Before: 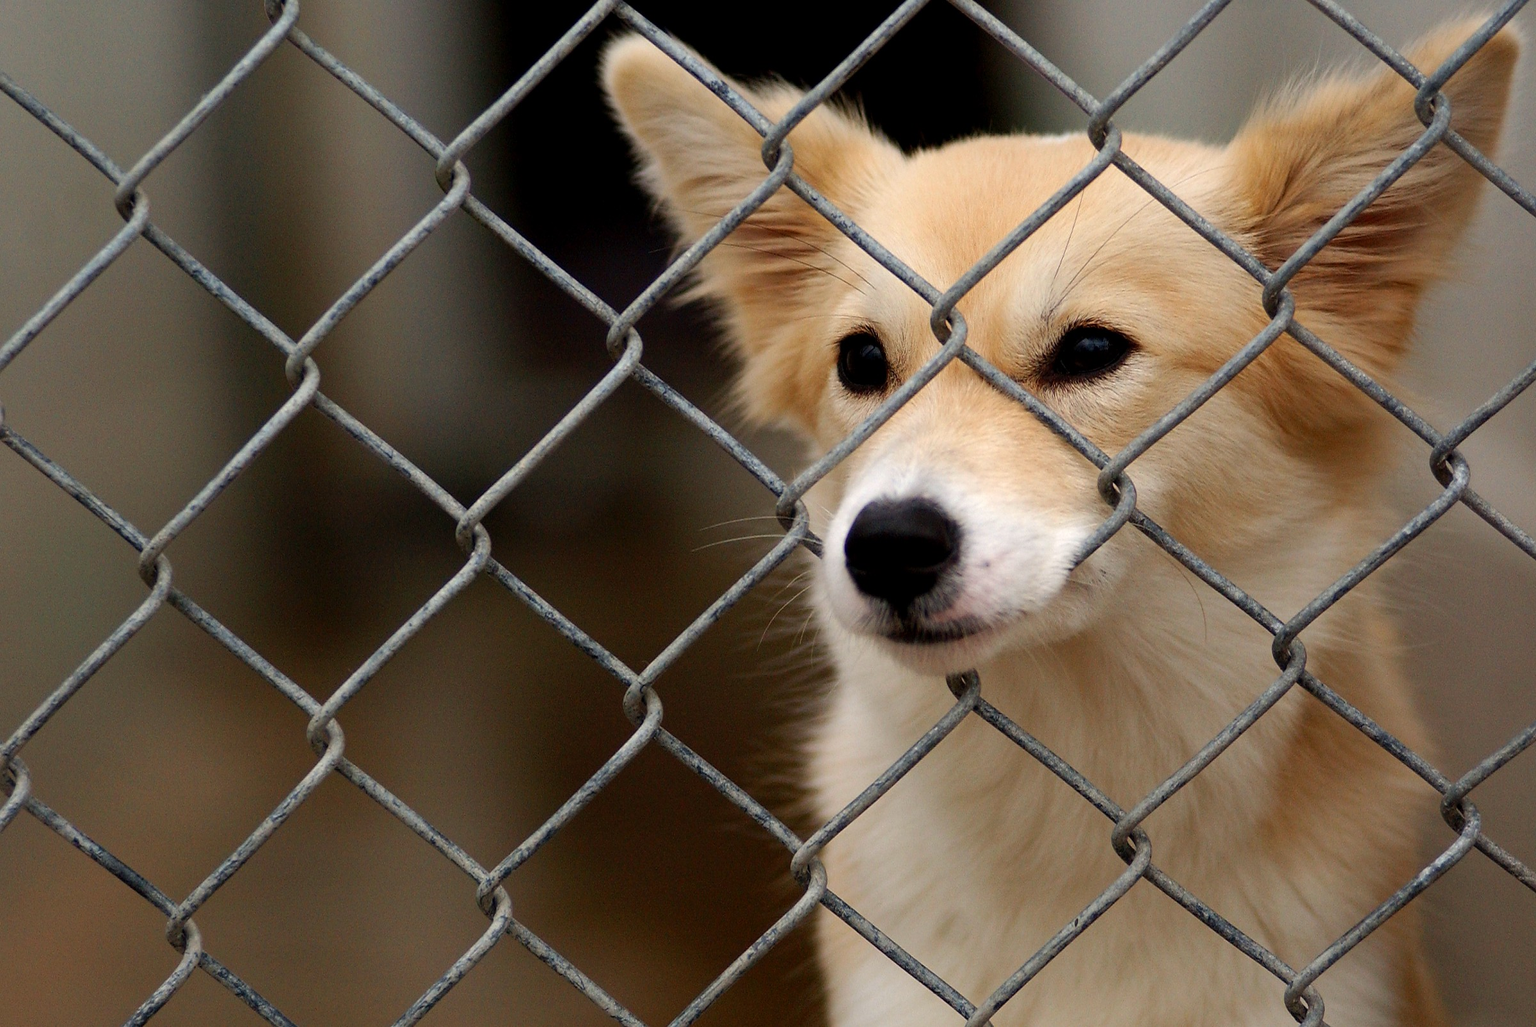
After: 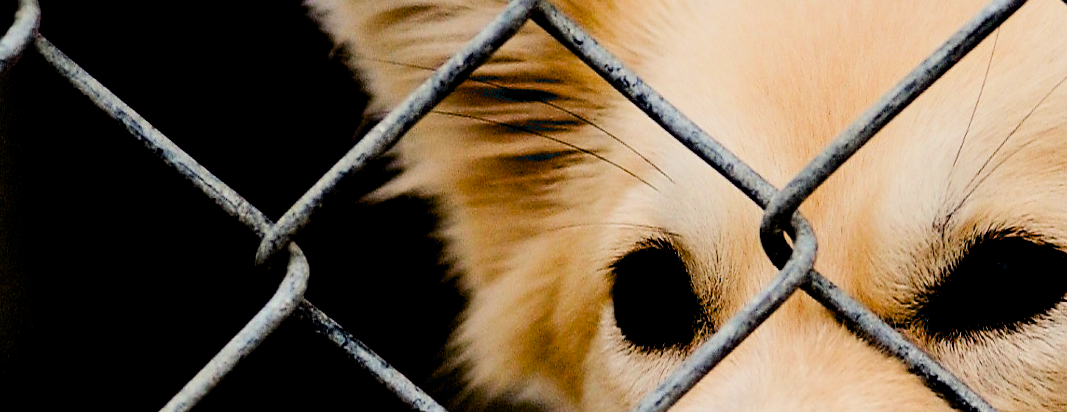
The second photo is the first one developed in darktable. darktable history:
tone equalizer: -8 EV -0.749 EV, -7 EV -0.698 EV, -6 EV -0.607 EV, -5 EV -0.409 EV, -3 EV 0.399 EV, -2 EV 0.6 EV, -1 EV 0.675 EV, +0 EV 0.755 EV, edges refinement/feathering 500, mask exposure compensation -1.57 EV, preserve details no
crop: left 28.923%, top 16.801%, right 26.605%, bottom 57.493%
exposure: black level correction 0.047, exposure 0.013 EV, compensate highlight preservation false
filmic rgb: middle gray luminance 28.83%, black relative exposure -10.23 EV, white relative exposure 5.5 EV, target black luminance 0%, hardness 3.94, latitude 1.22%, contrast 1.122, highlights saturation mix 4.7%, shadows ↔ highlights balance 15.75%
